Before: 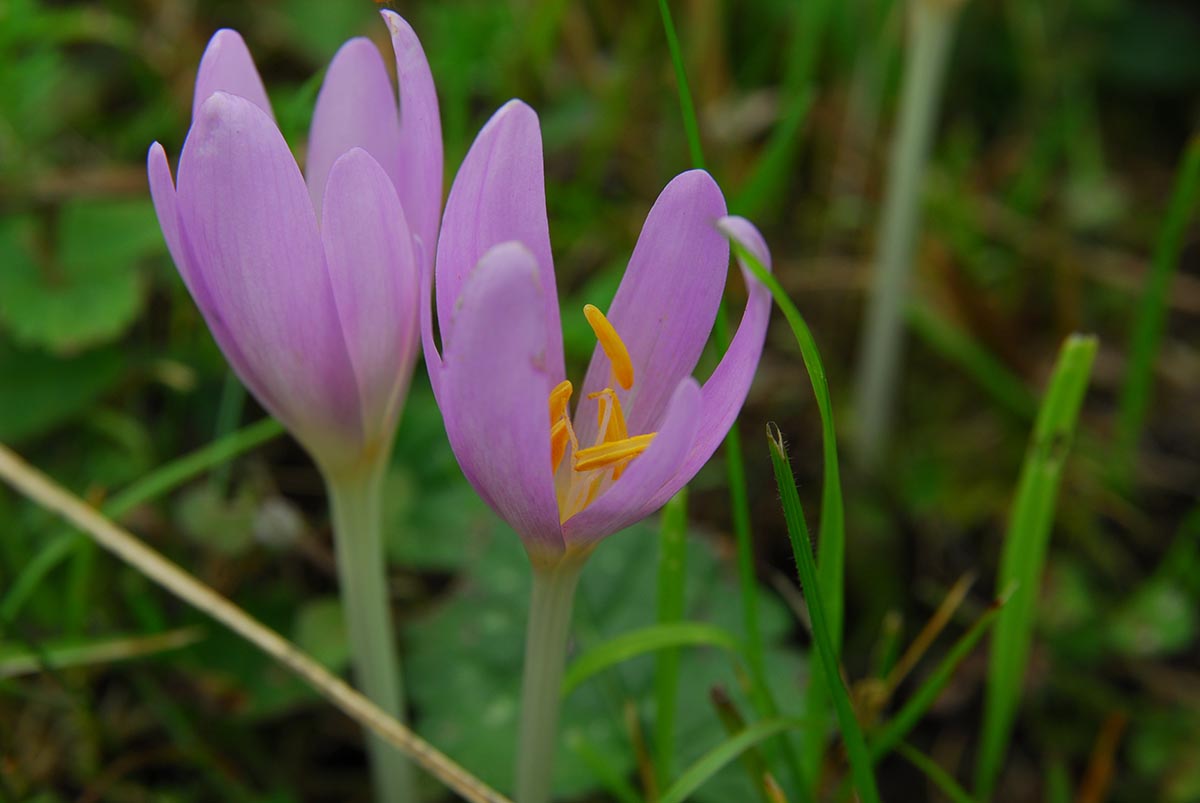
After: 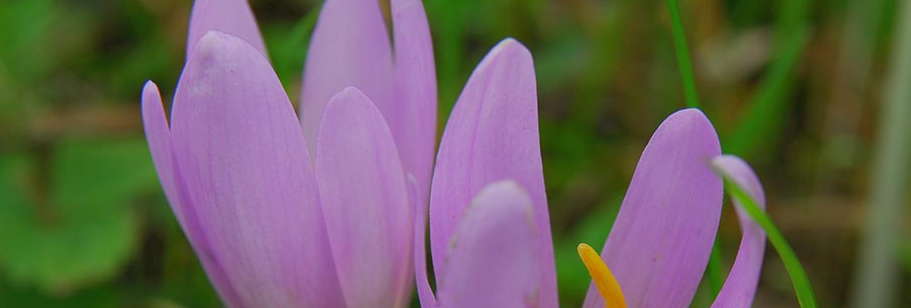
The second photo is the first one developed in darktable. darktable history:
crop: left 0.558%, top 7.639%, right 23.497%, bottom 53.913%
base curve: curves: ch0 [(0, 0) (0.297, 0.298) (1, 1)]
shadows and highlights: on, module defaults
